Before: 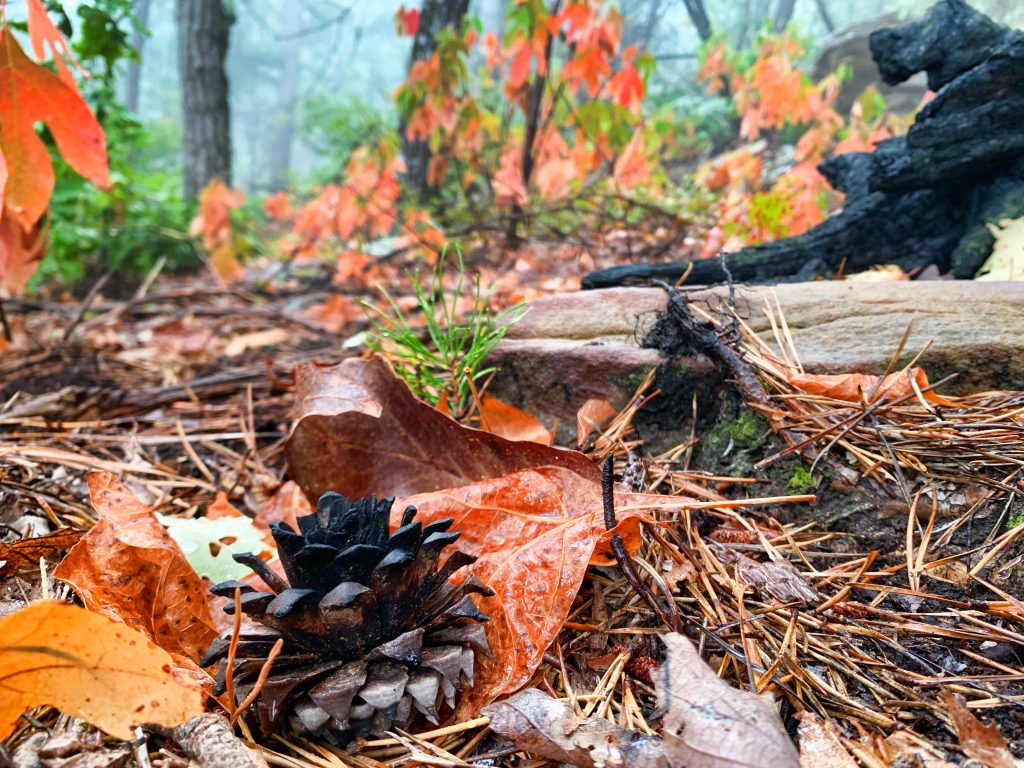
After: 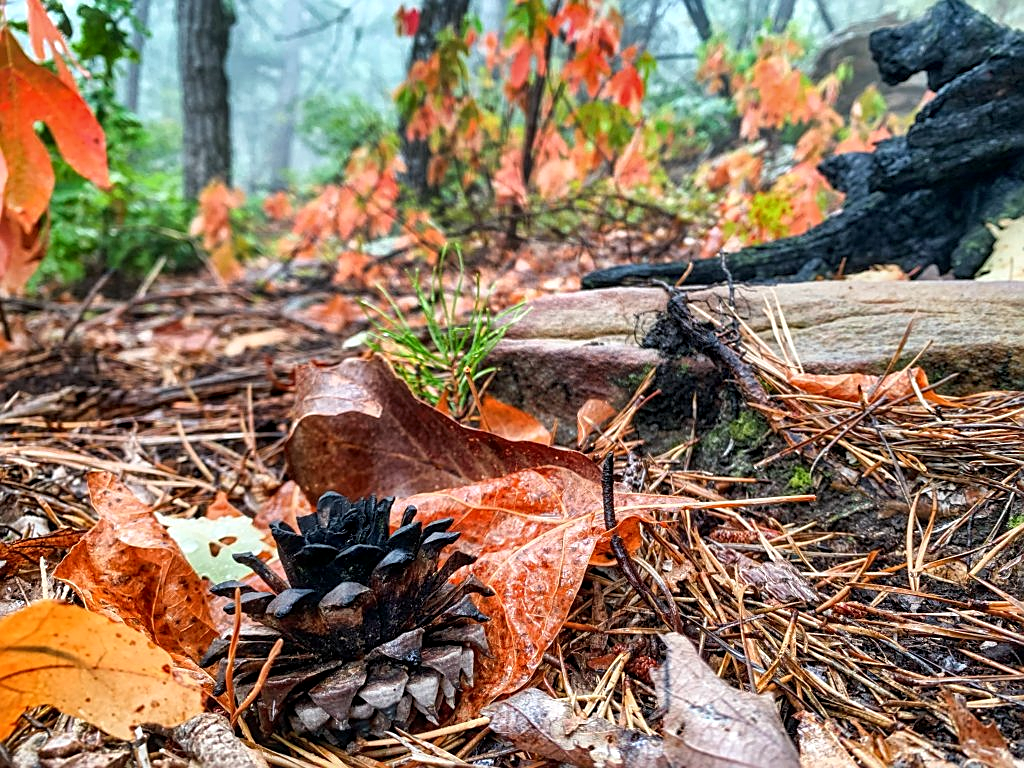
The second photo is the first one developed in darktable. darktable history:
sharpen: on, module defaults
local contrast: detail 130%
shadows and highlights: soften with gaussian
